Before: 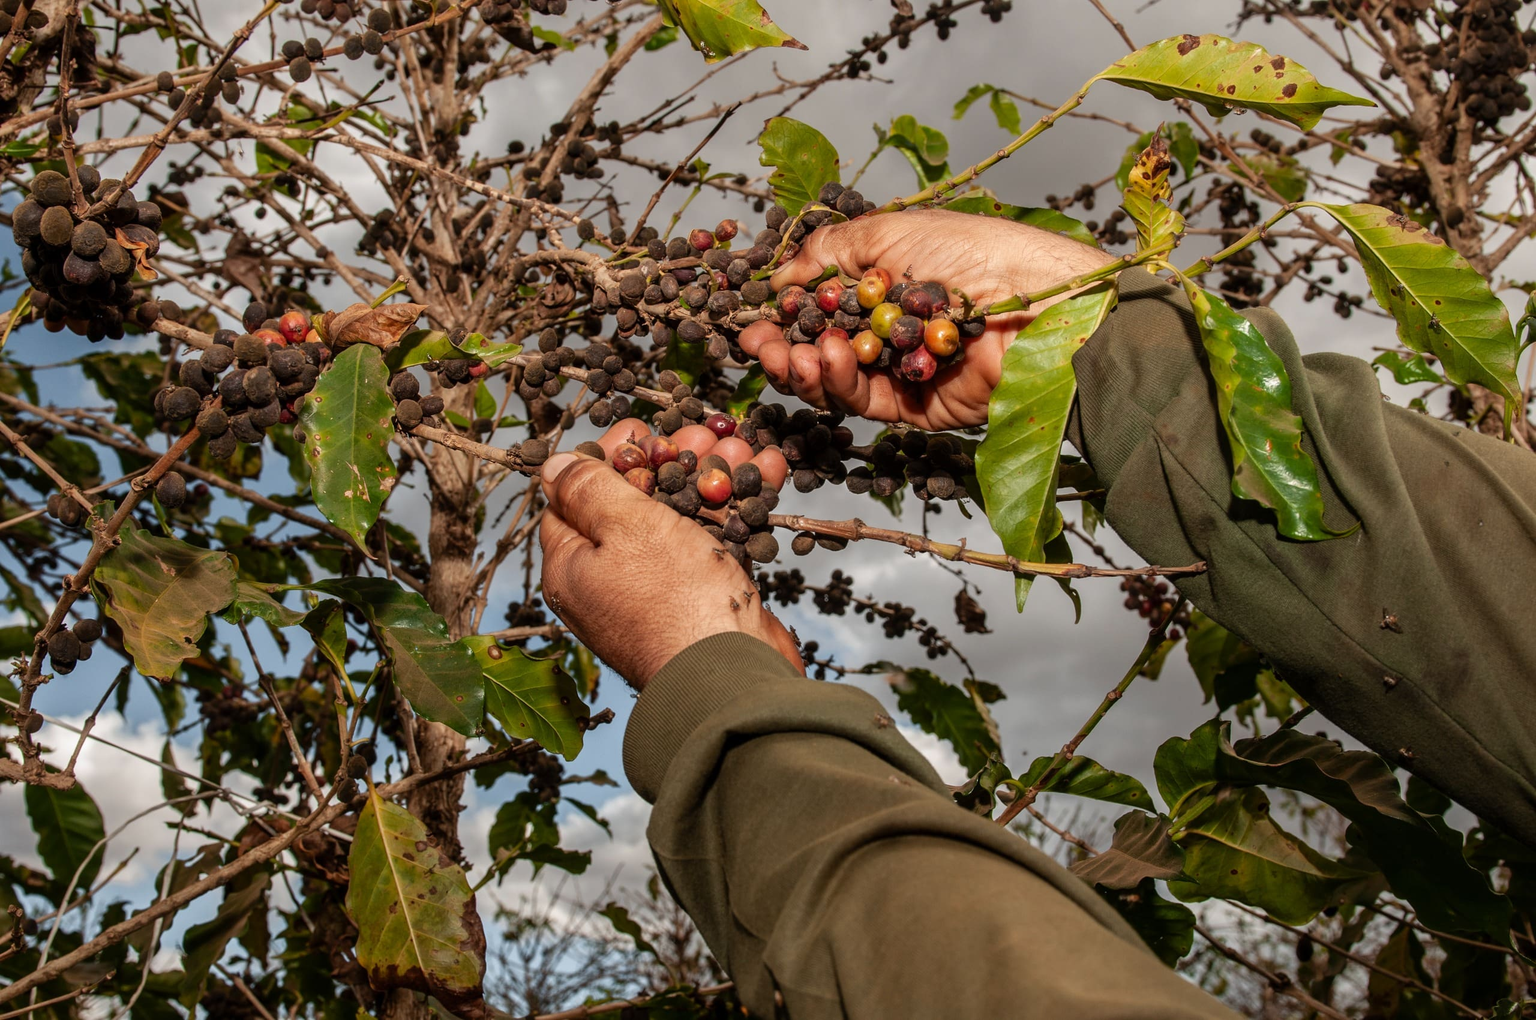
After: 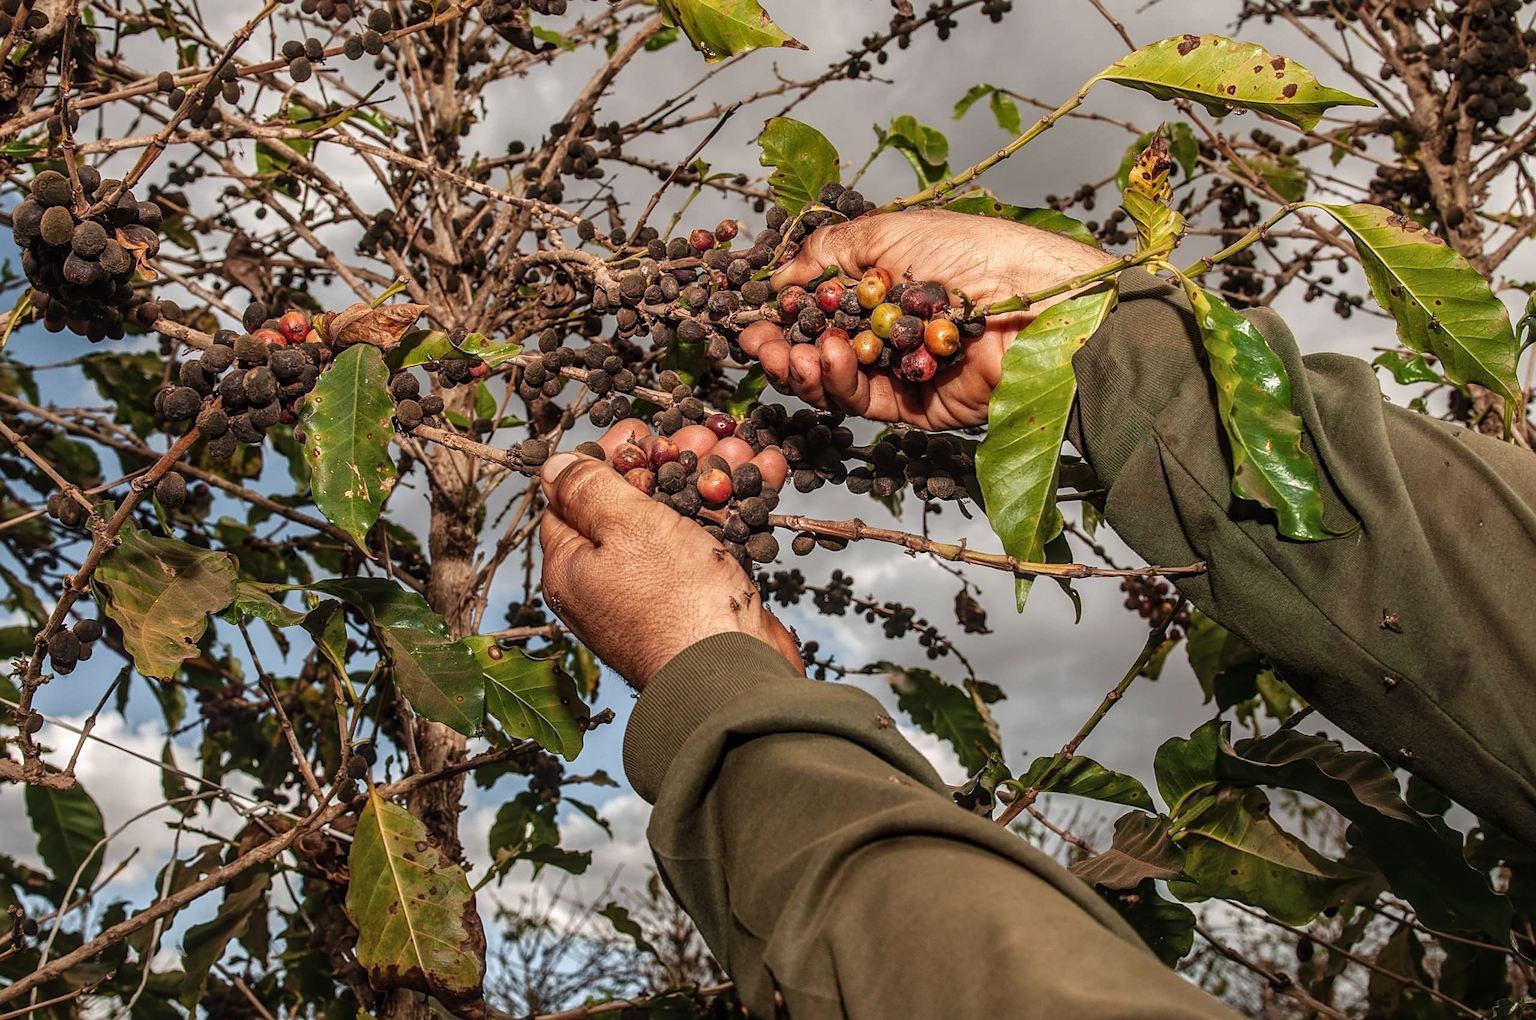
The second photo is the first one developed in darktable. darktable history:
local contrast: detail 130%
sharpen: on, module defaults
exposure: black level correction -0.005, exposure 0.052 EV, compensate exposure bias true, compensate highlight preservation false
